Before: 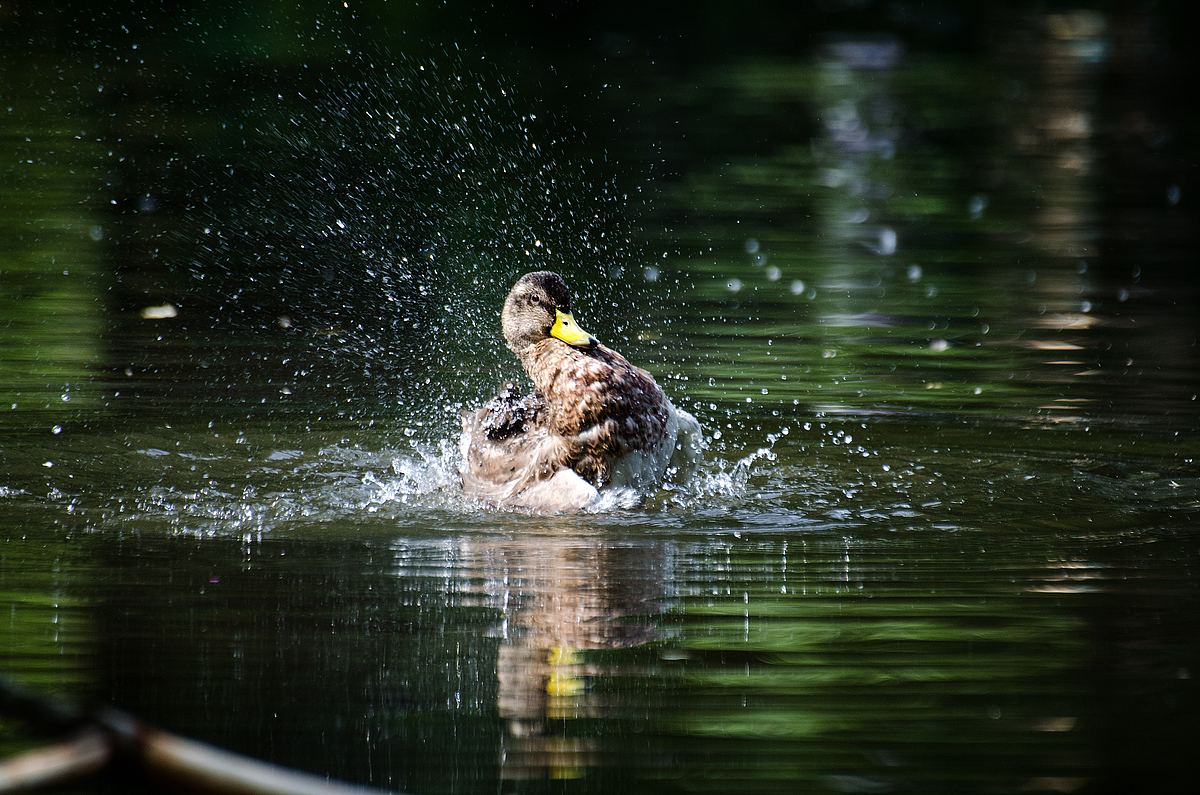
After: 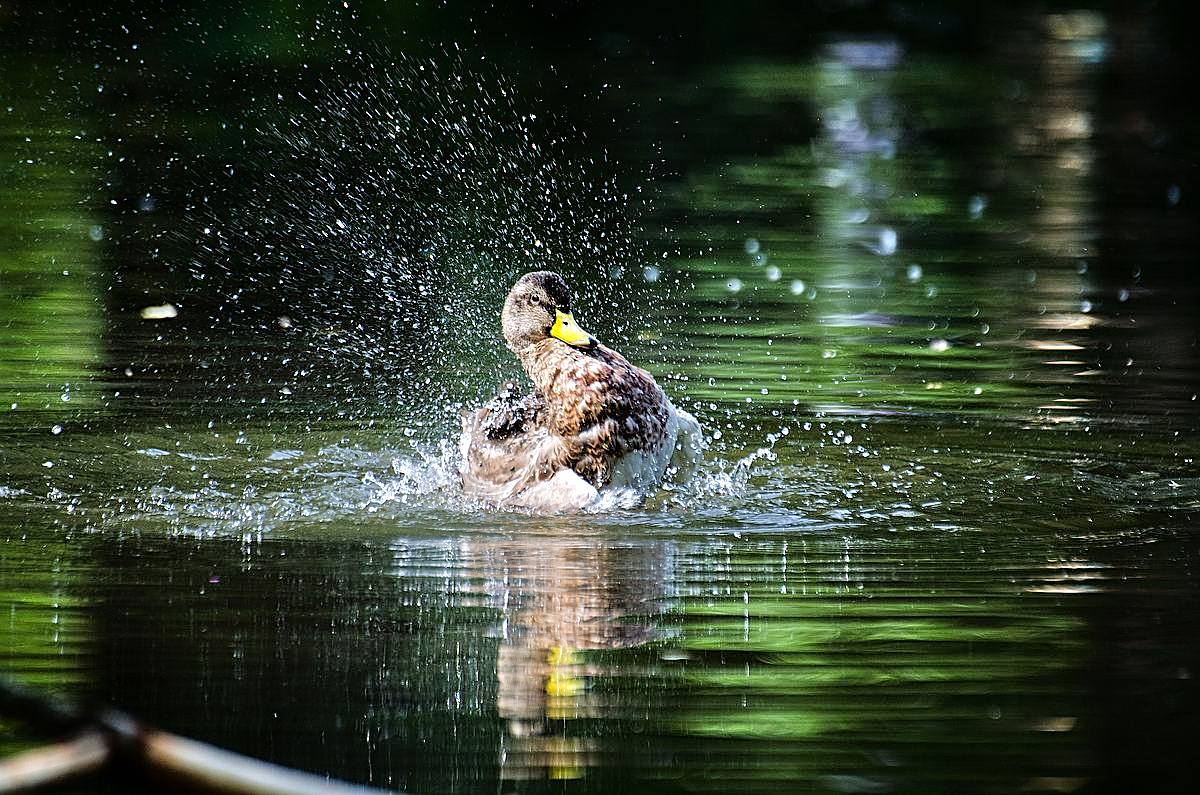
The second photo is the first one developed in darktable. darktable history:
color correction: saturation 1.1
white balance: red 0.982, blue 1.018
sharpen: on, module defaults
tone equalizer: -7 EV 0.15 EV, -6 EV 0.6 EV, -5 EV 1.15 EV, -4 EV 1.33 EV, -3 EV 1.15 EV, -2 EV 0.6 EV, -1 EV 0.15 EV, mask exposure compensation -0.5 EV
